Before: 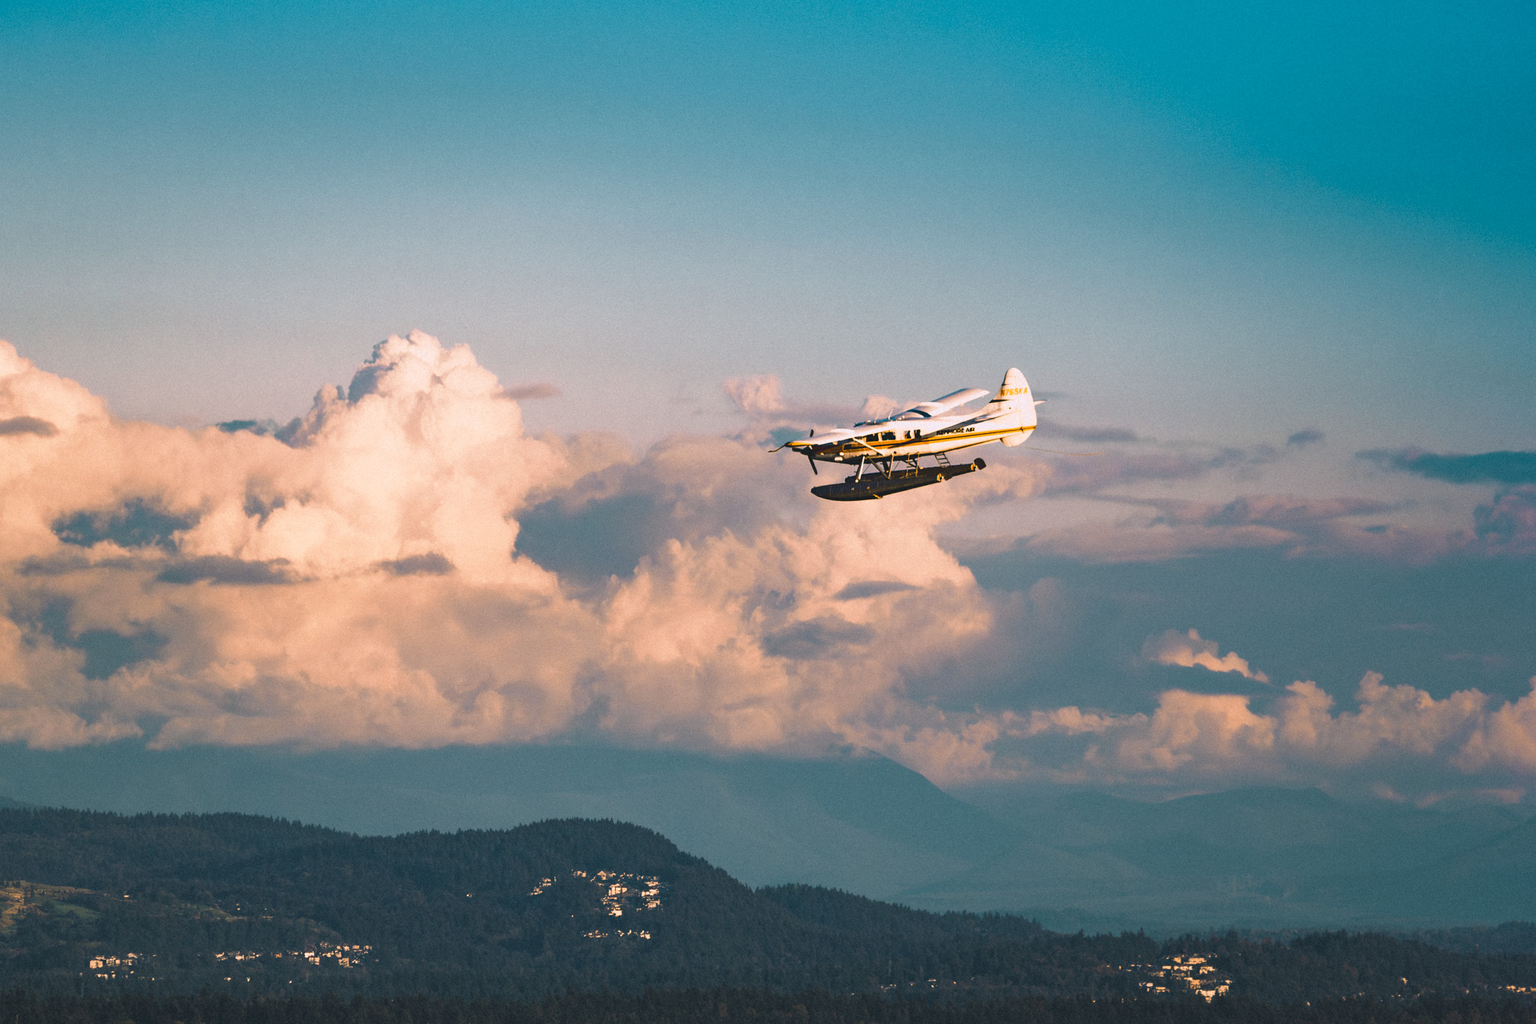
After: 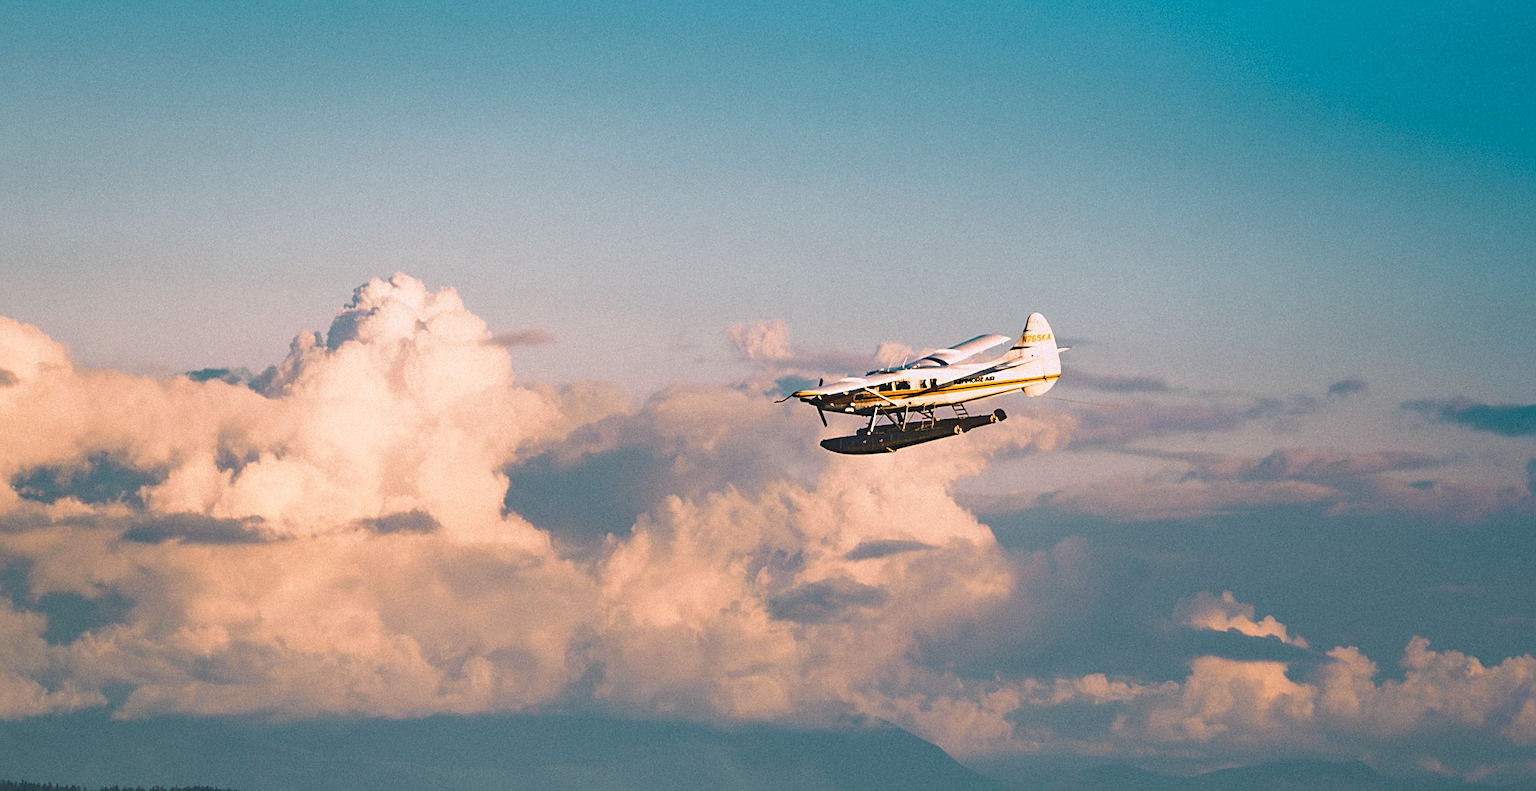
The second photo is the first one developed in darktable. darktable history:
sharpen: on, module defaults
crop: left 2.737%, top 7.287%, right 3.421%, bottom 20.179%
